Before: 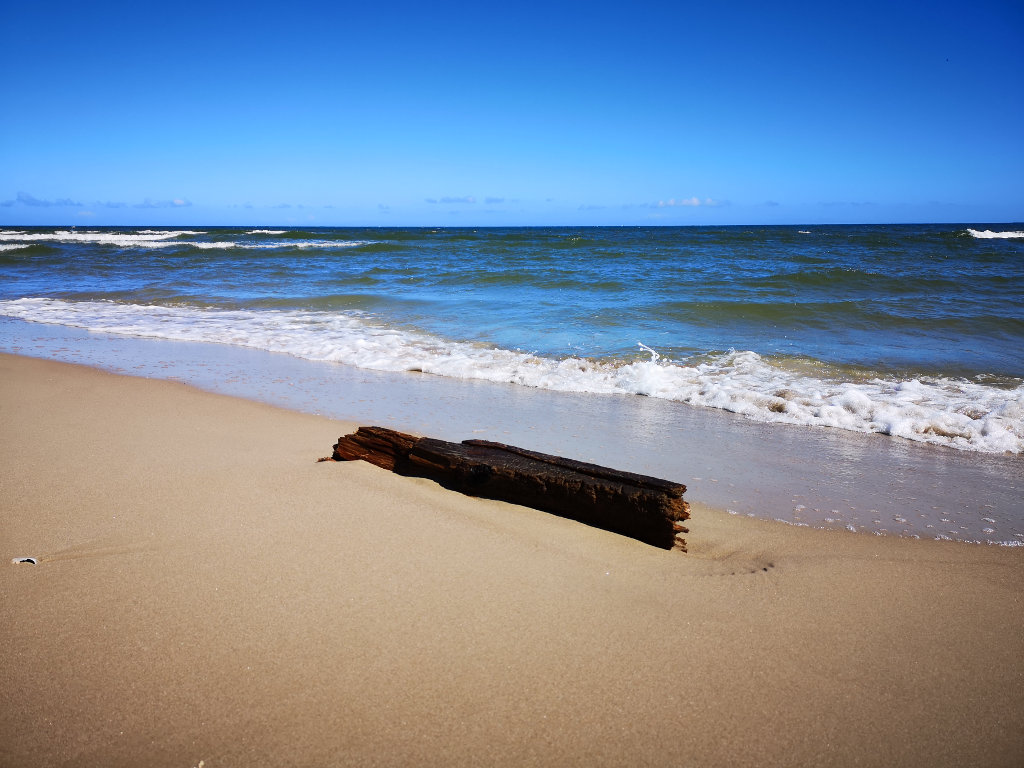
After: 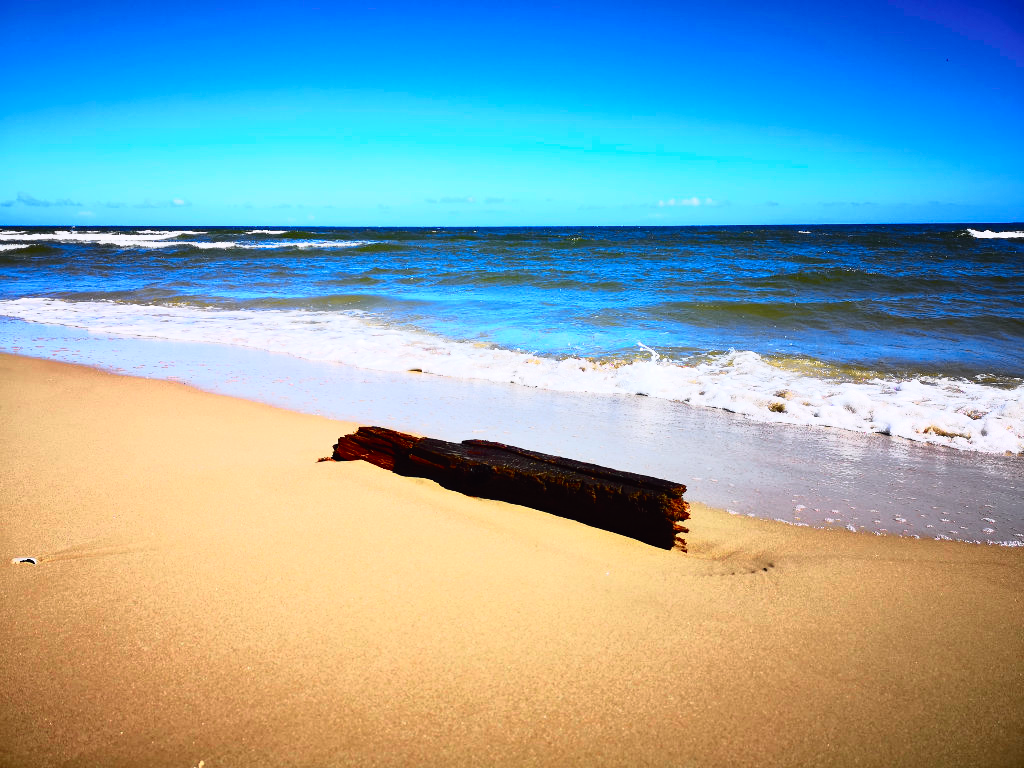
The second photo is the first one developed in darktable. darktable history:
tone curve: curves: ch0 [(0, 0.012) (0.037, 0.03) (0.123, 0.092) (0.19, 0.157) (0.269, 0.27) (0.48, 0.57) (0.595, 0.695) (0.718, 0.823) (0.855, 0.913) (1, 0.982)]; ch1 [(0, 0) (0.243, 0.245) (0.422, 0.415) (0.493, 0.495) (0.508, 0.506) (0.536, 0.542) (0.569, 0.611) (0.611, 0.662) (0.769, 0.807) (1, 1)]; ch2 [(0, 0) (0.249, 0.216) (0.349, 0.321) (0.424, 0.442) (0.476, 0.483) (0.498, 0.499) (0.517, 0.519) (0.532, 0.56) (0.569, 0.624) (0.614, 0.667) (0.706, 0.757) (0.808, 0.809) (0.991, 0.968)], color space Lab, independent channels, preserve colors none
color balance: lift [1, 1.001, 0.999, 1.001], gamma [1, 1.004, 1.007, 0.993], gain [1, 0.991, 0.987, 1.013], contrast 7.5%, contrast fulcrum 10%, output saturation 115%
base curve: curves: ch0 [(0, 0) (0.257, 0.25) (0.482, 0.586) (0.757, 0.871) (1, 1)]
